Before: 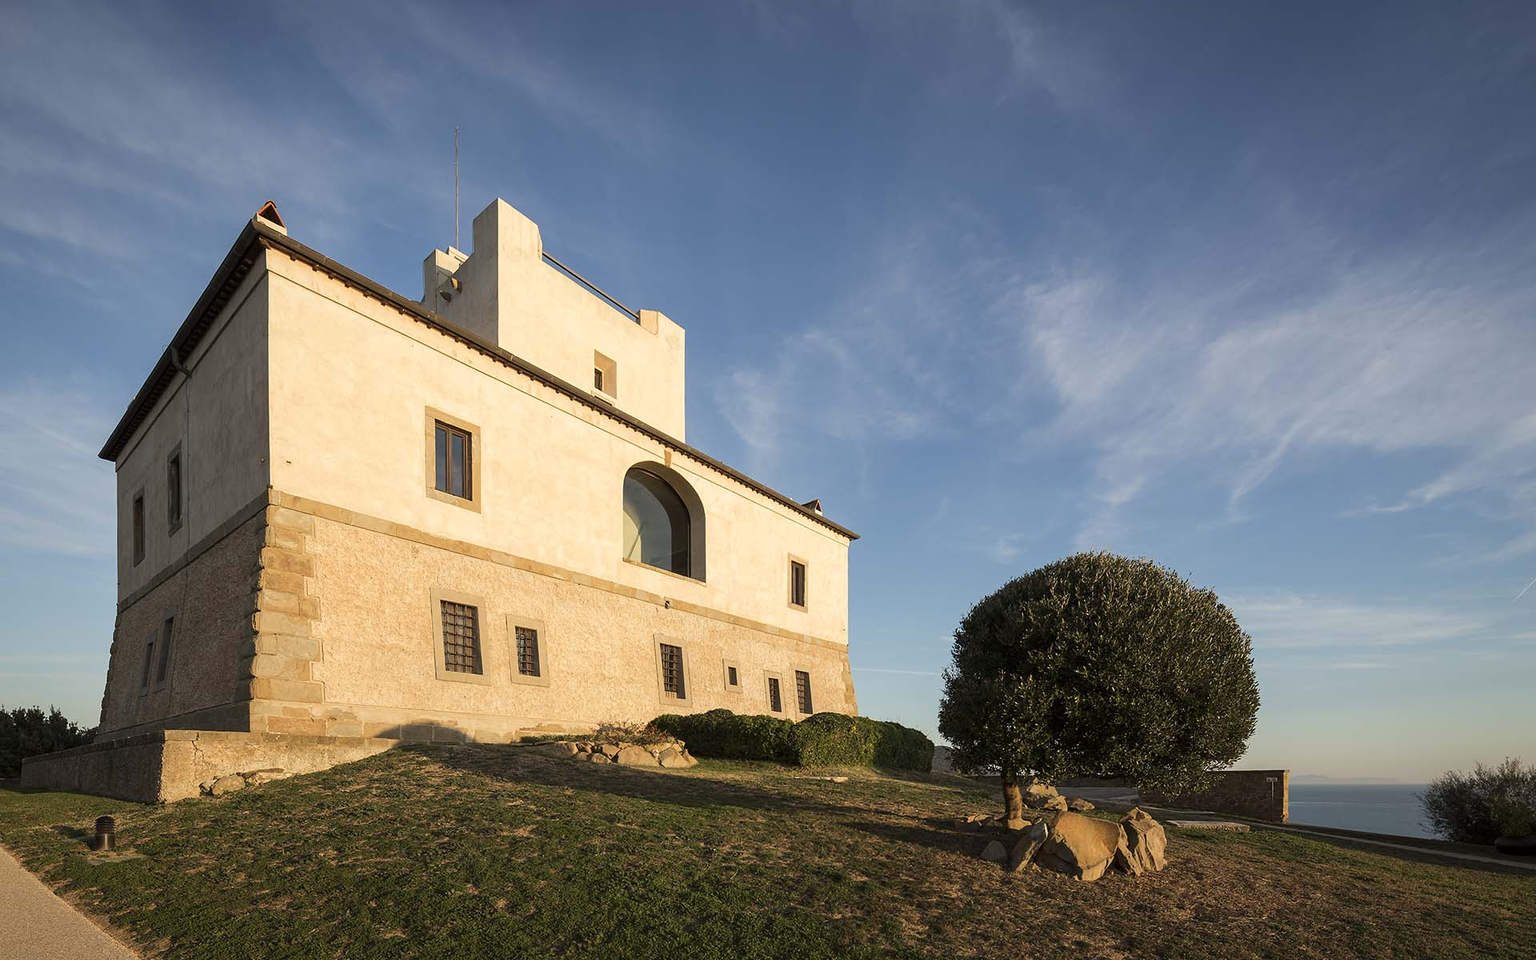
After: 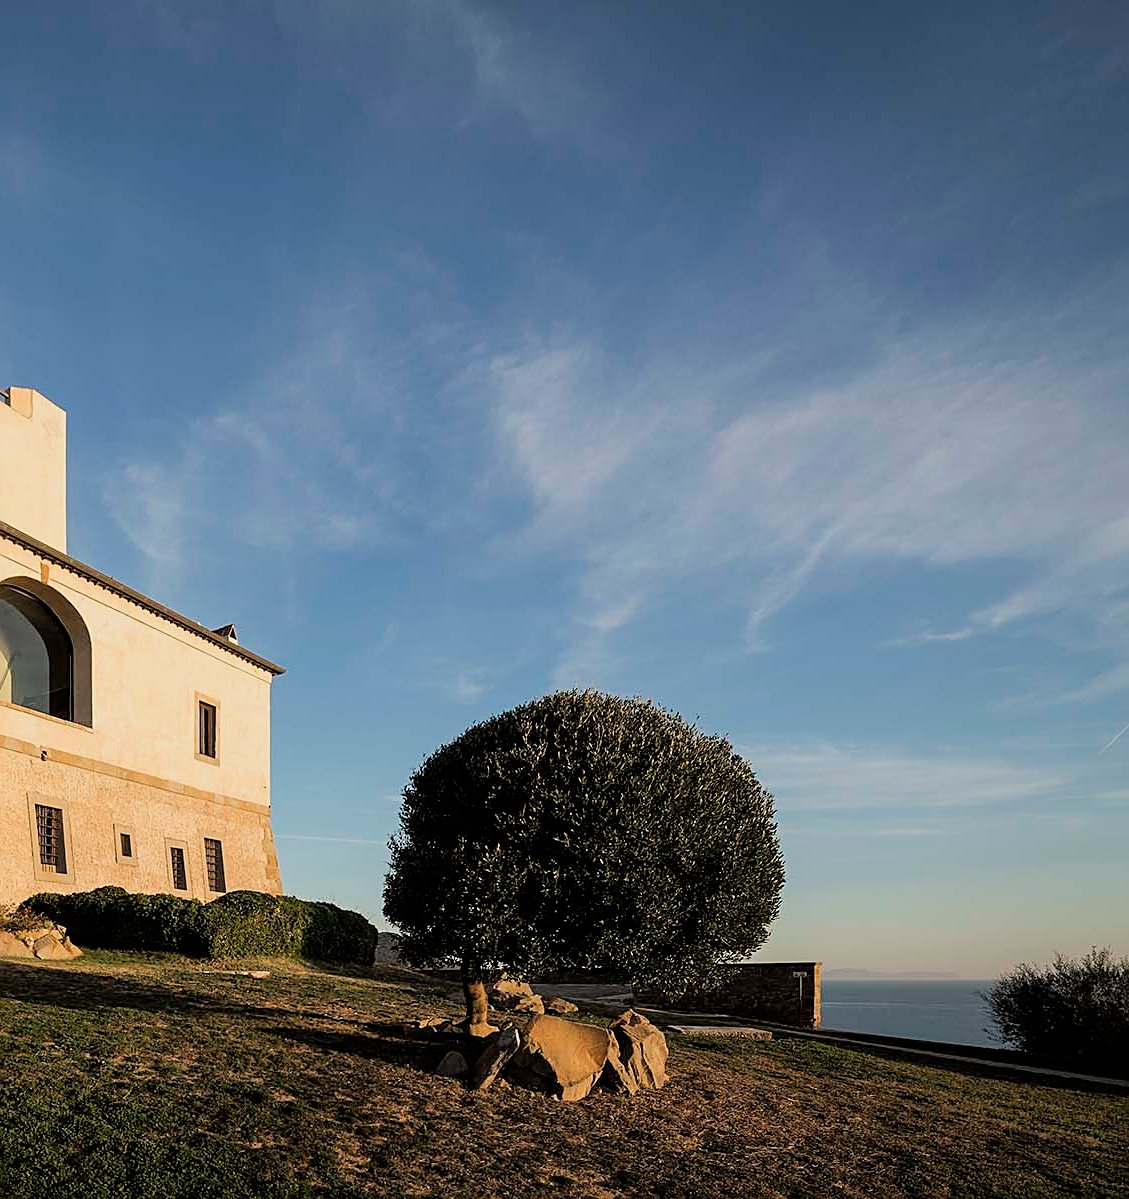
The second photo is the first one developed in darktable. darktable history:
crop: left 41.177%
filmic rgb: black relative exposure -5.73 EV, white relative exposure 3.4 EV, hardness 3.69, color science v6 (2022)
sharpen: on, module defaults
